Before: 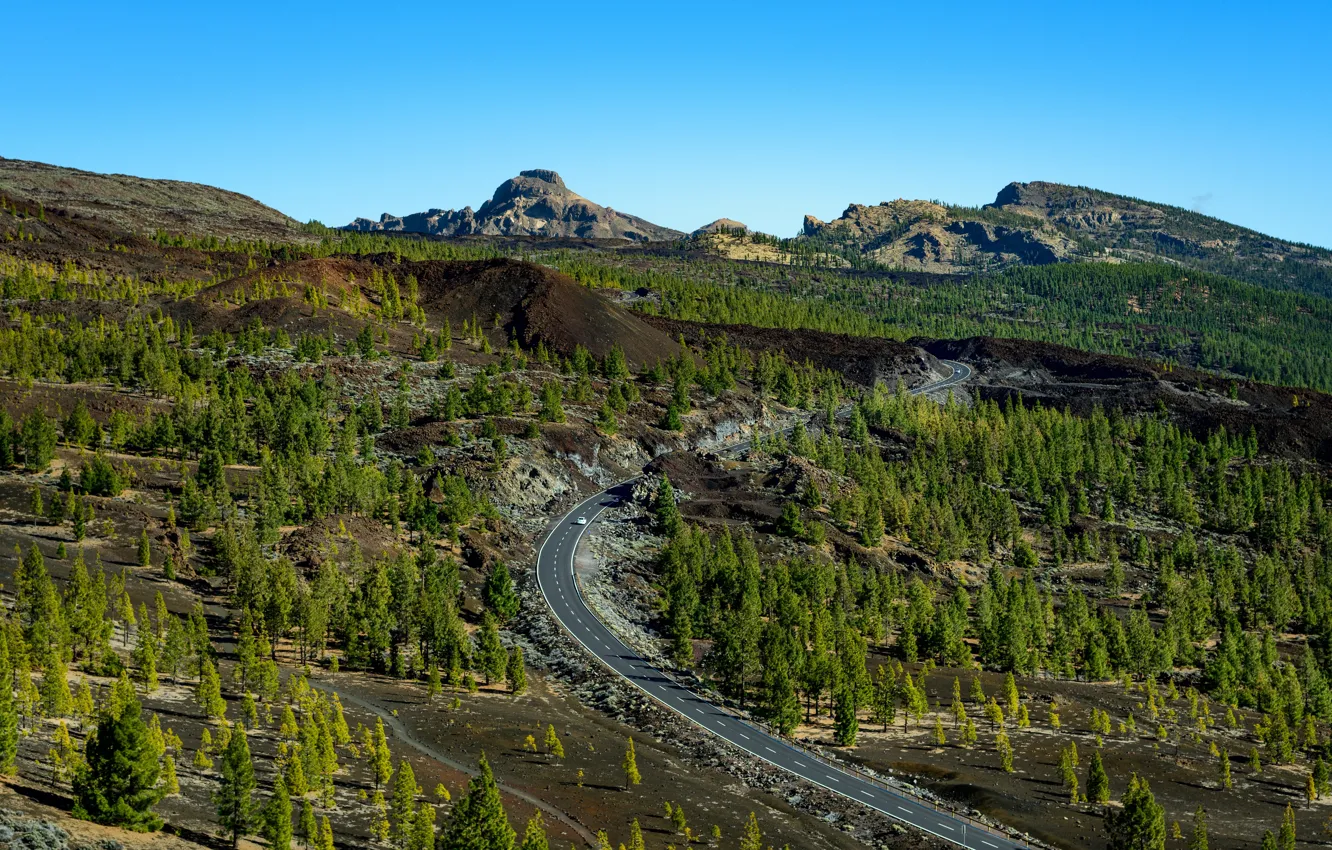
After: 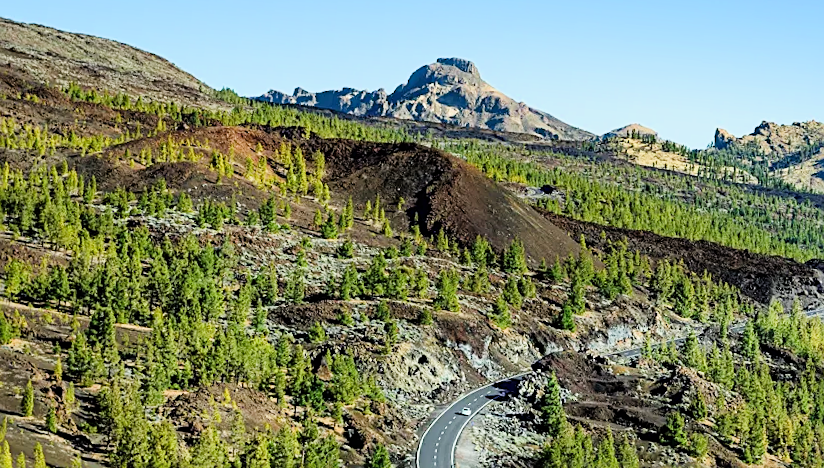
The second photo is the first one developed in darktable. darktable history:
sharpen: on, module defaults
crop and rotate: angle -5.26°, left 2.204%, top 6.604%, right 27.283%, bottom 30.64%
filmic rgb: black relative exposure -7.65 EV, white relative exposure 4.56 EV, hardness 3.61
exposure: black level correction 0, exposure 1.459 EV, compensate highlight preservation false
